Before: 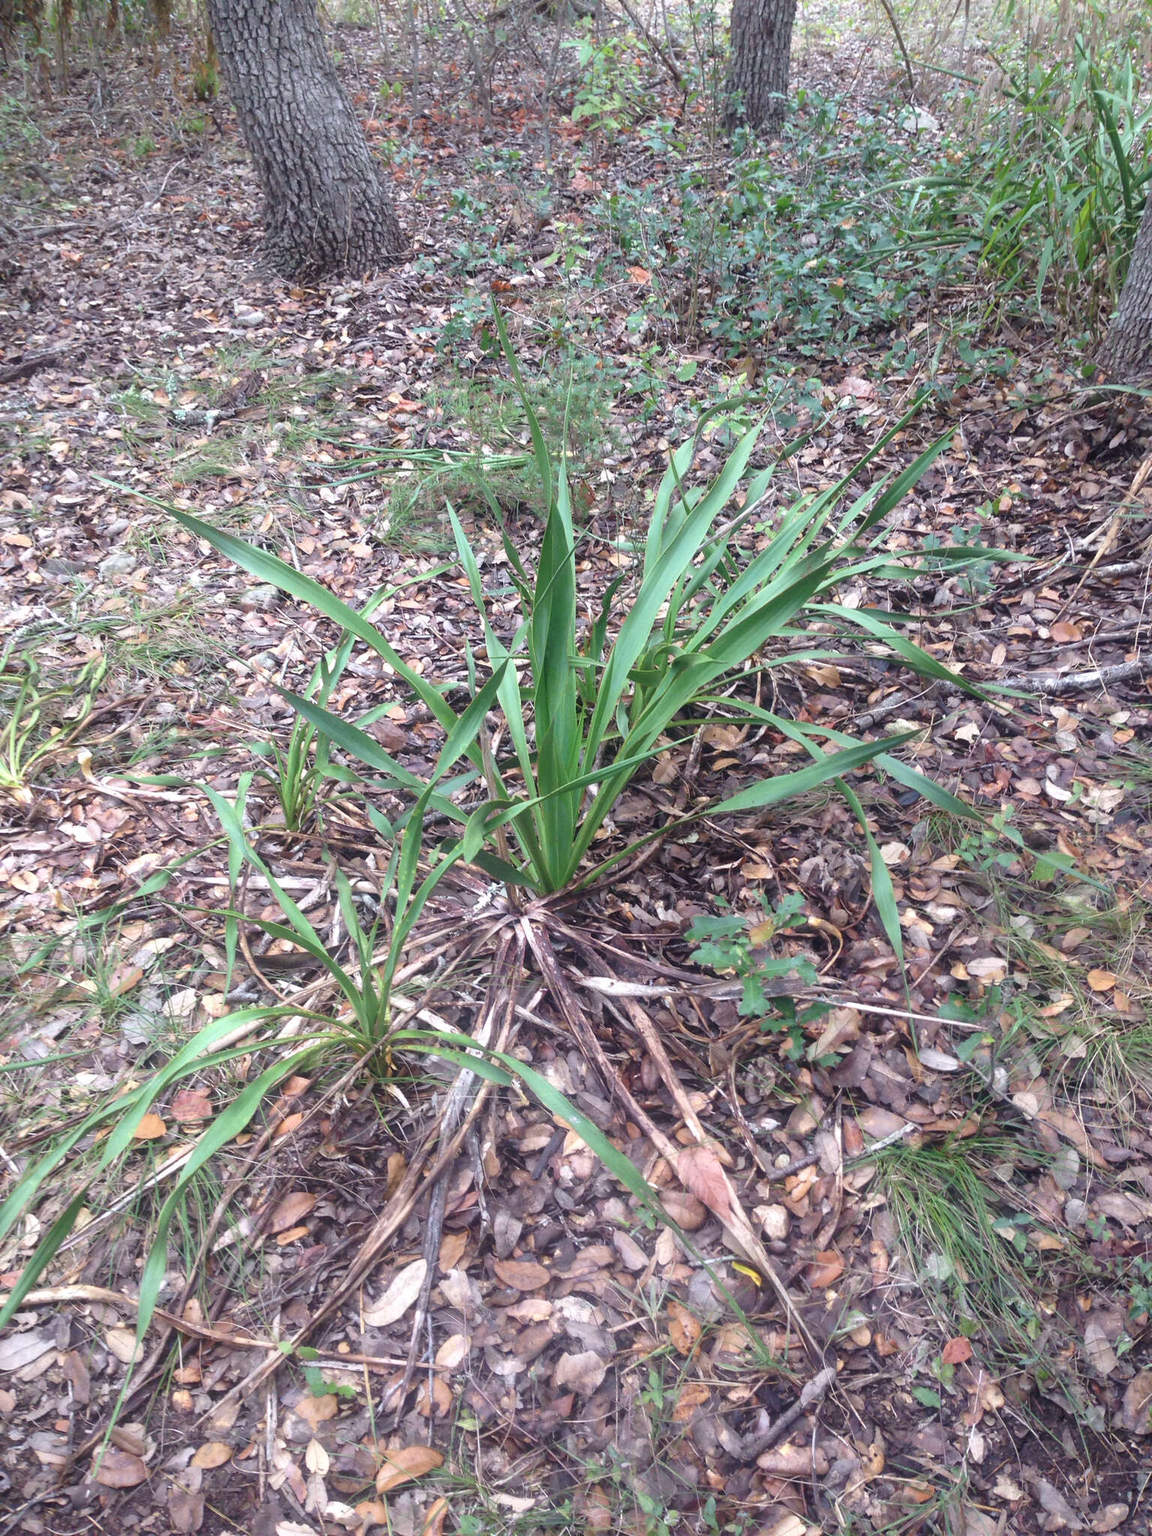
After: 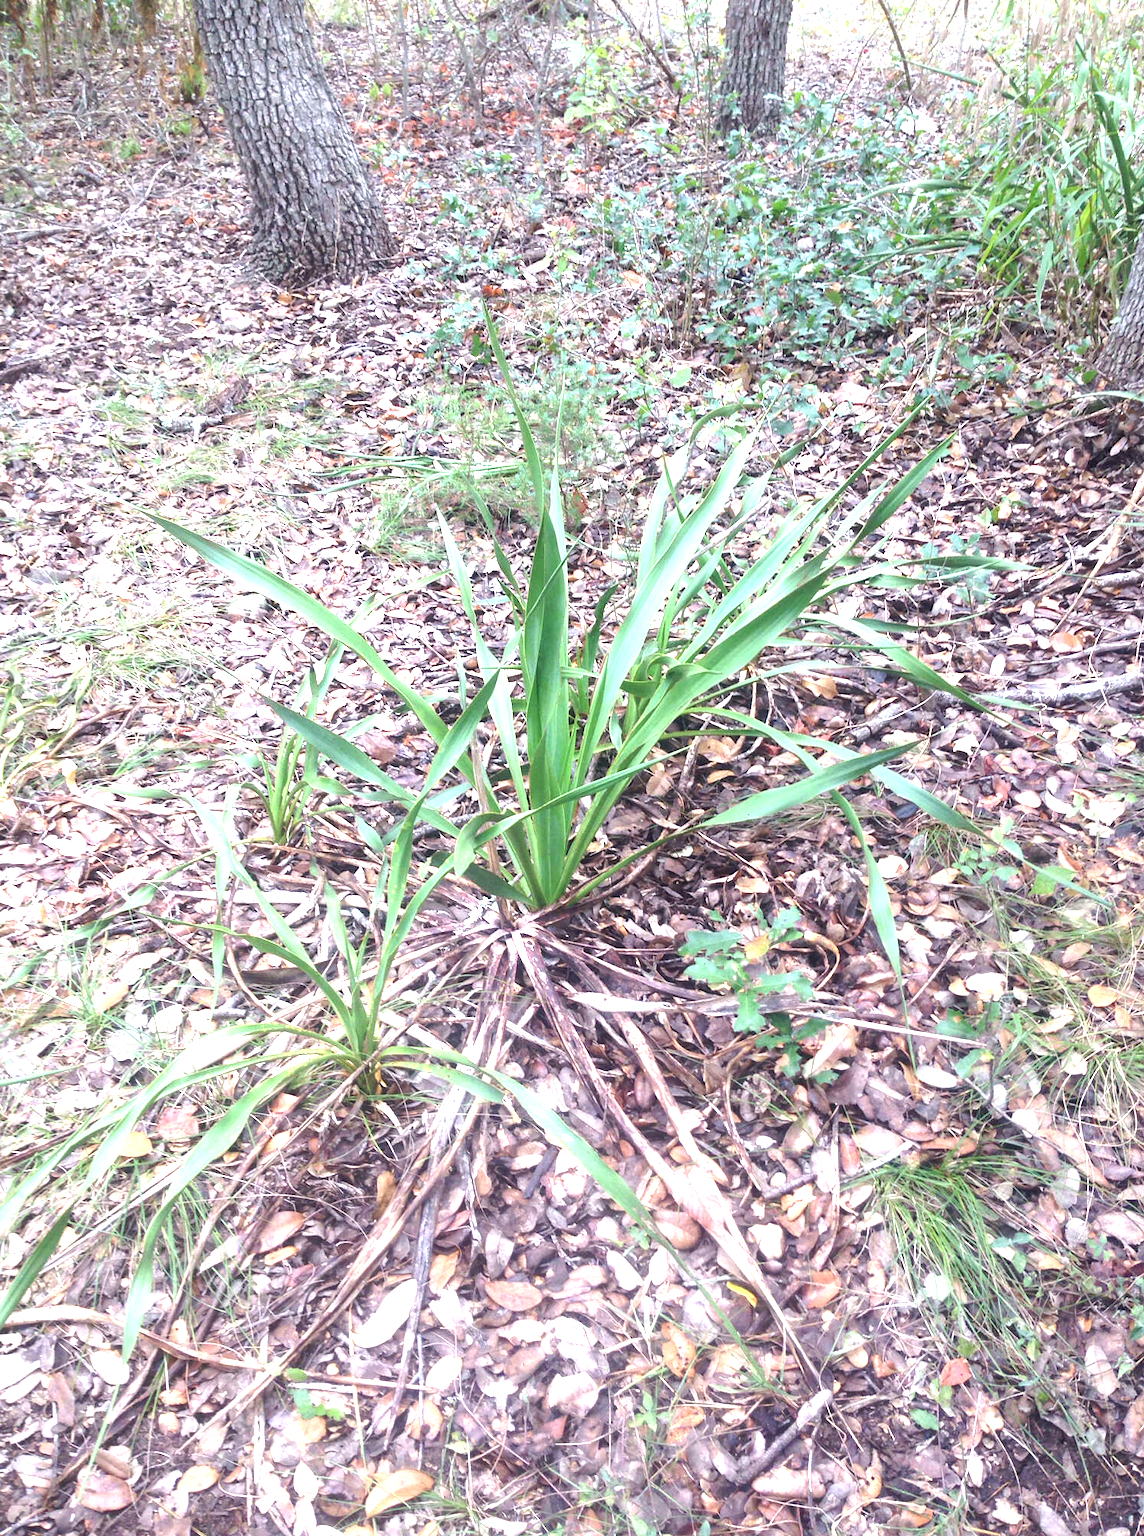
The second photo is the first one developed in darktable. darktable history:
exposure: black level correction 0, exposure 1.2 EV, compensate exposure bias true, compensate highlight preservation false
tone equalizer: on, module defaults
crop and rotate: left 1.456%, right 0.733%, bottom 1.543%
contrast brightness saturation: contrast 0.027, brightness -0.034
